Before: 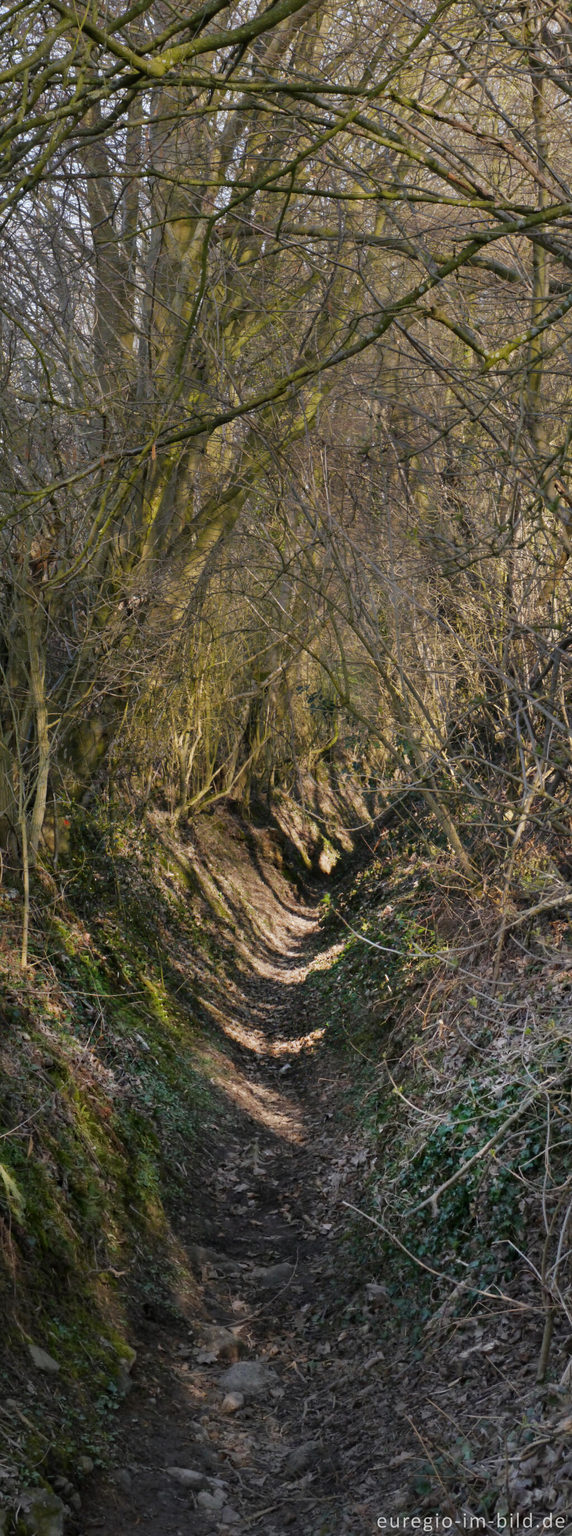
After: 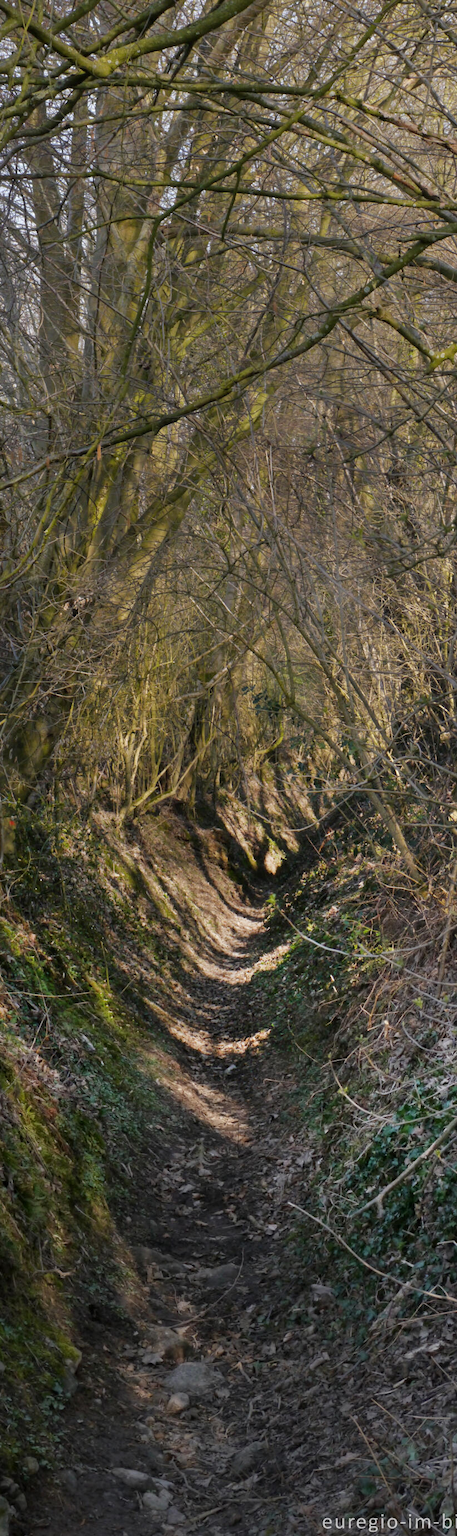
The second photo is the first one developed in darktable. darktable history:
crop and rotate: left 9.603%, right 10.226%
